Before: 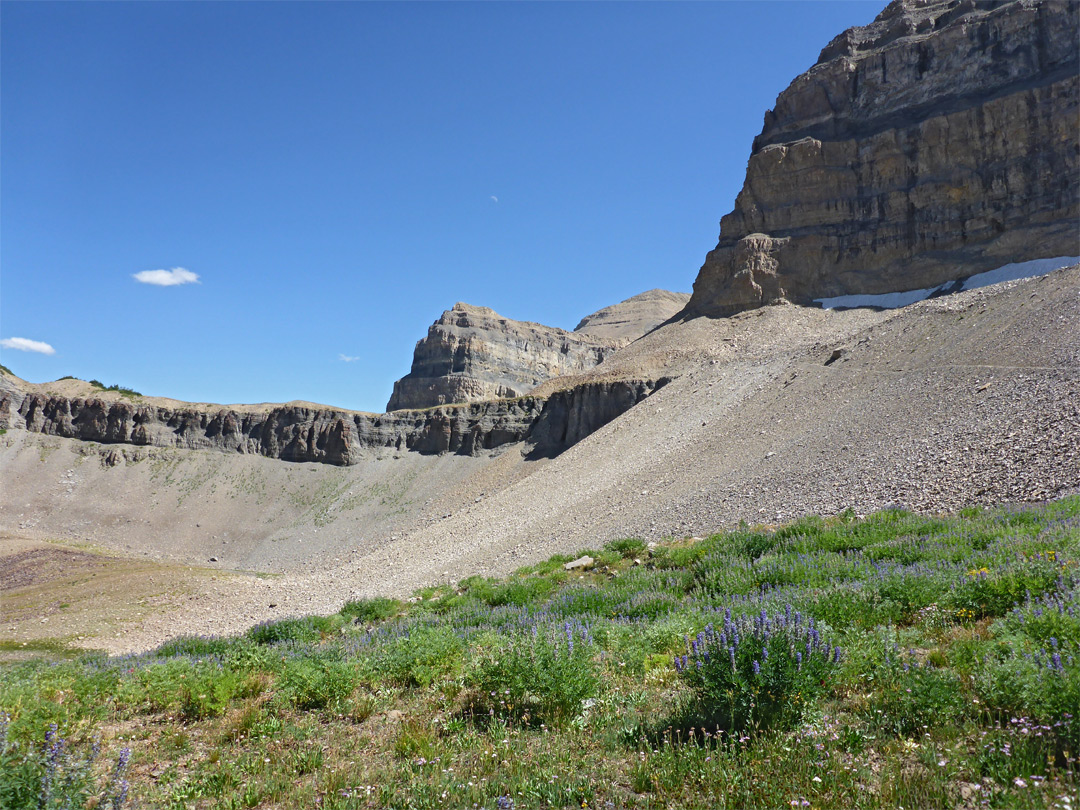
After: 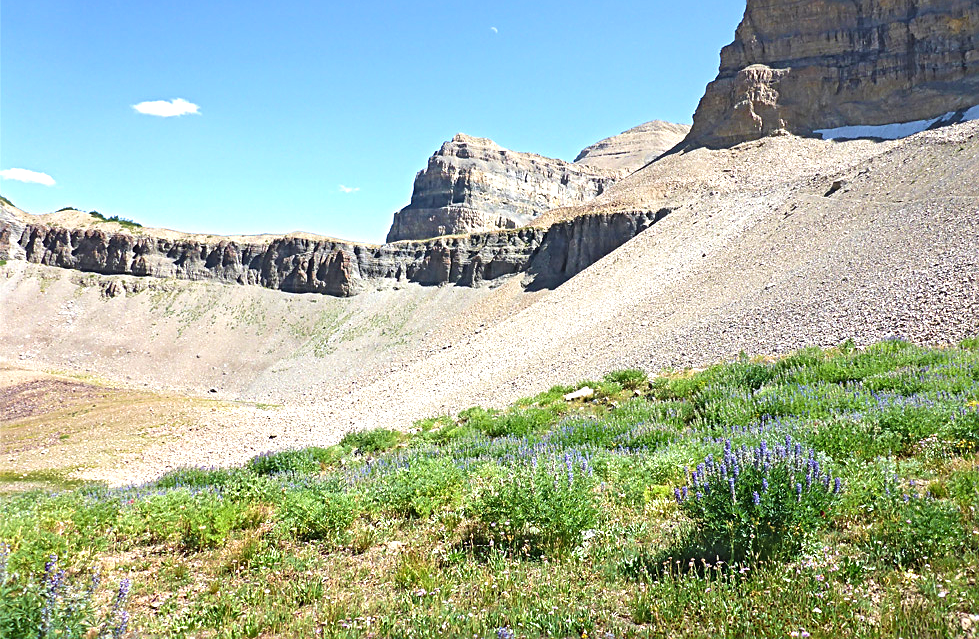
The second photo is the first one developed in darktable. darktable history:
crop: top 20.888%, right 9.329%, bottom 0.208%
velvia: on, module defaults
exposure: black level correction 0, exposure 0.952 EV, compensate exposure bias true, compensate highlight preservation false
sharpen: on, module defaults
